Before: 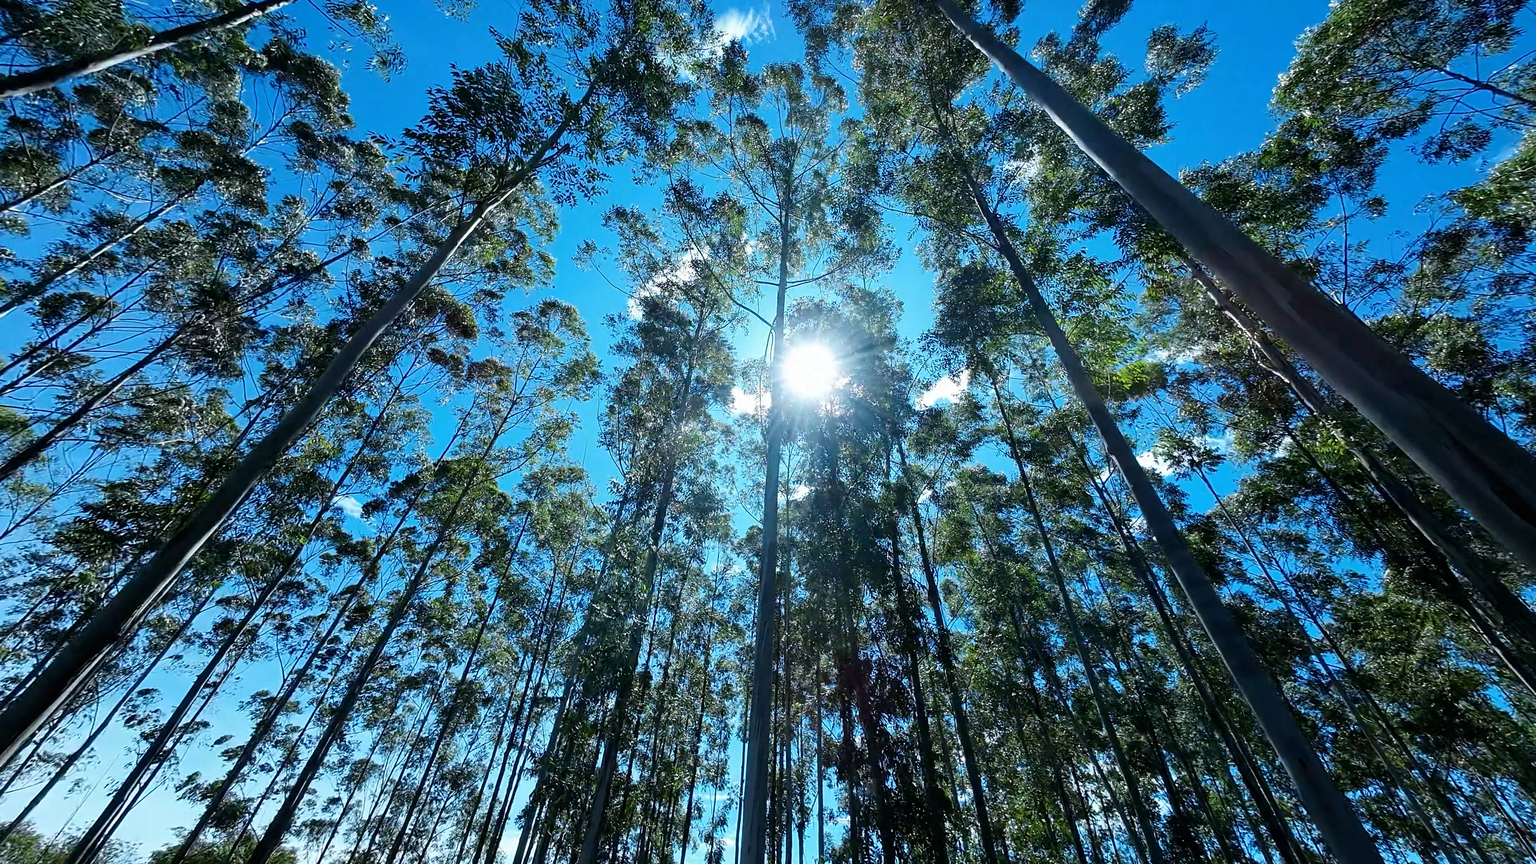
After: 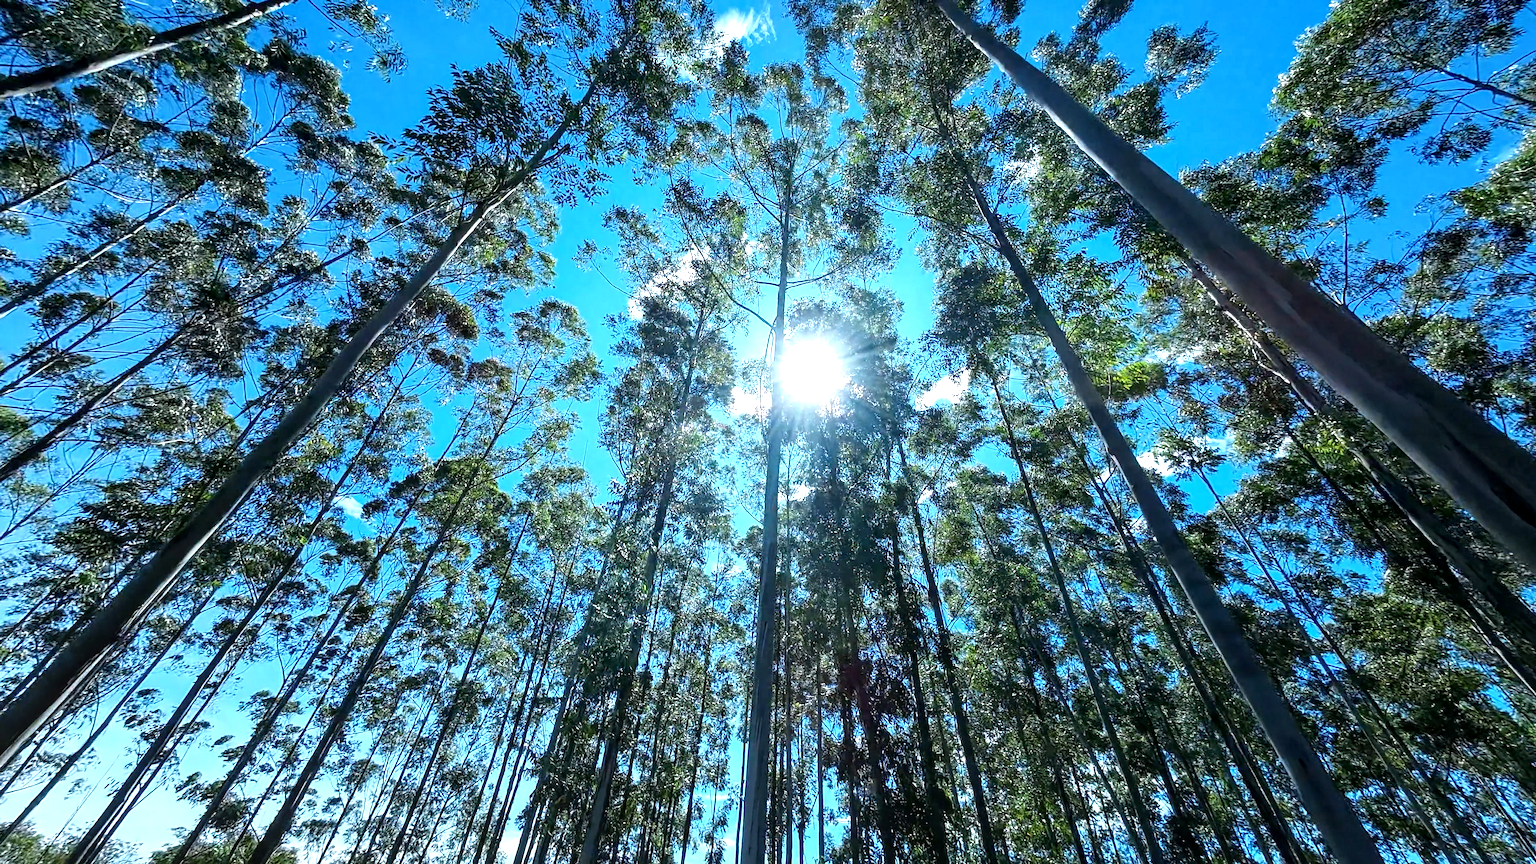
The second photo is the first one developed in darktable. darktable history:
local contrast: on, module defaults
exposure: exposure 0.6 EV, compensate highlight preservation false
